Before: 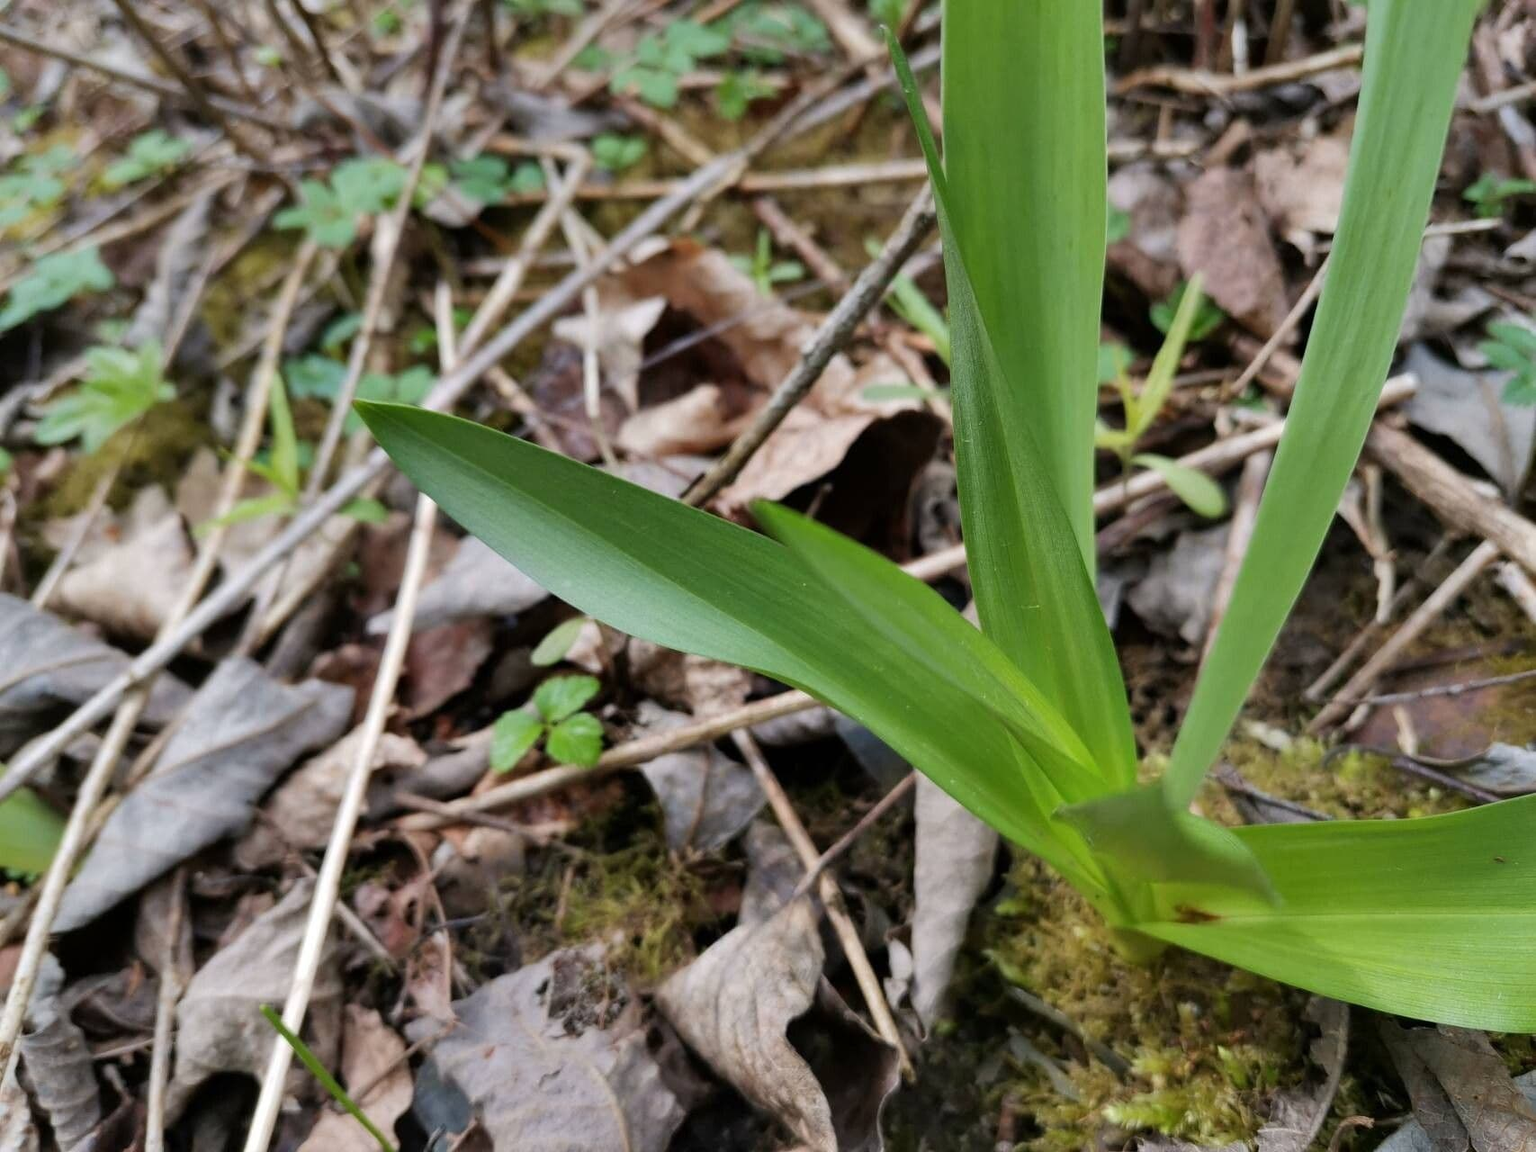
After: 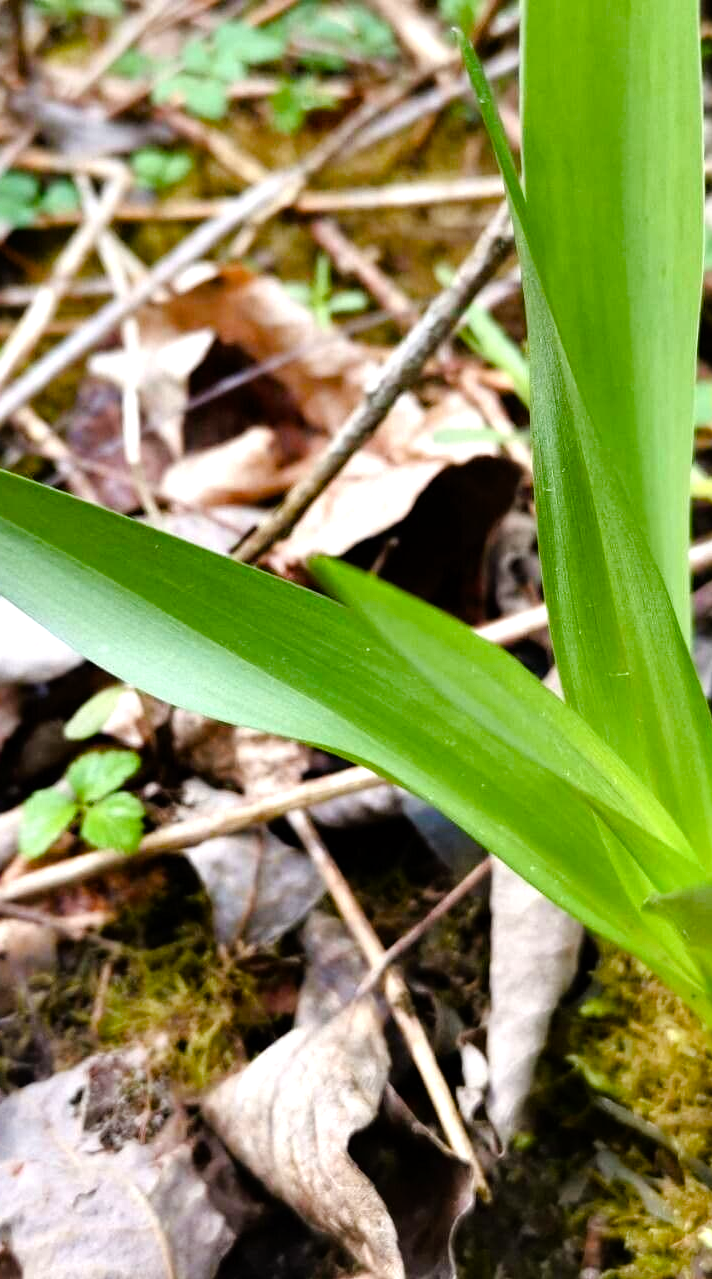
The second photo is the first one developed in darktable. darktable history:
tone equalizer: -8 EV -1.09 EV, -7 EV -0.981 EV, -6 EV -0.882 EV, -5 EV -0.579 EV, -3 EV 0.555 EV, -2 EV 0.888 EV, -1 EV 0.993 EV, +0 EV 1.05 EV
color balance rgb: power › chroma 0.318%, power › hue 24.2°, linear chroma grading › global chroma 15.027%, perceptual saturation grading › global saturation 0.114%, perceptual saturation grading › highlights -17.988%, perceptual saturation grading › mid-tones 32.848%, perceptual saturation grading › shadows 50.331%
crop: left 30.87%, right 27.394%
